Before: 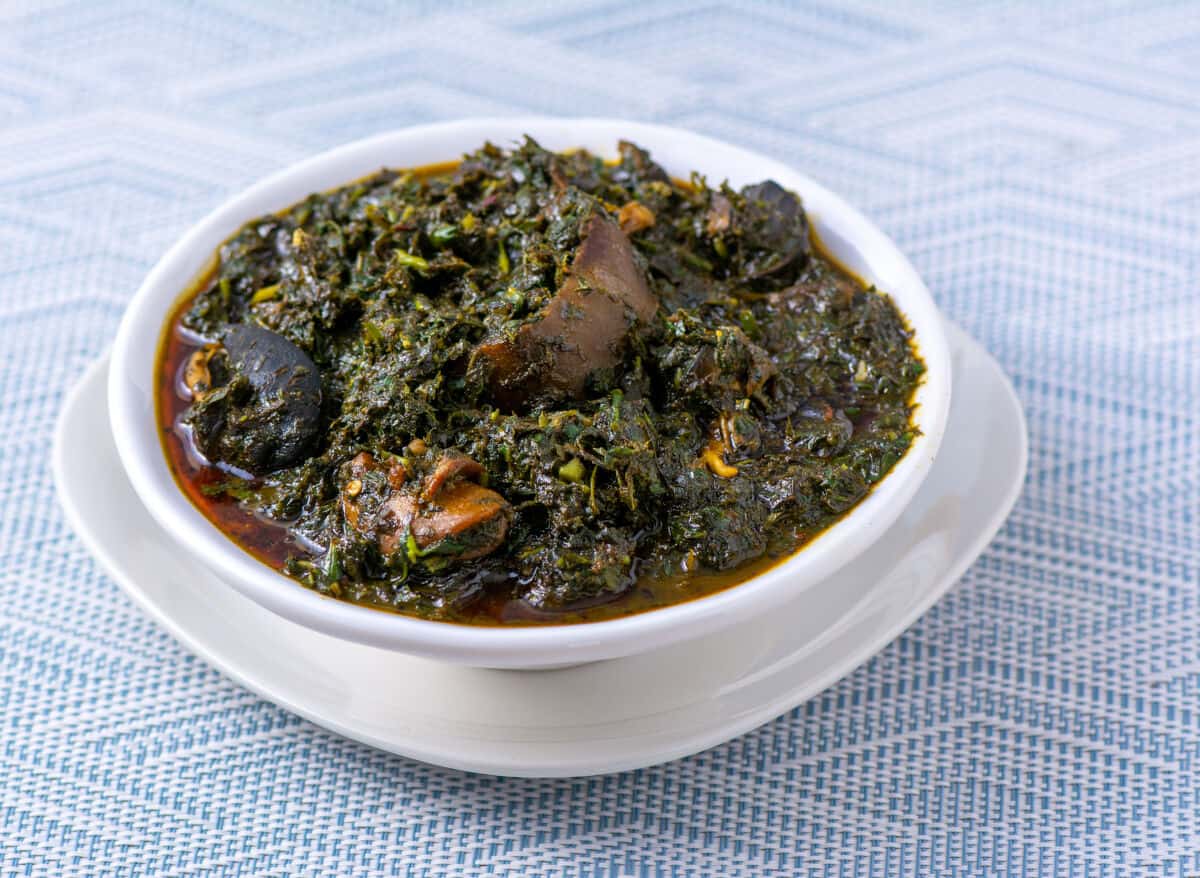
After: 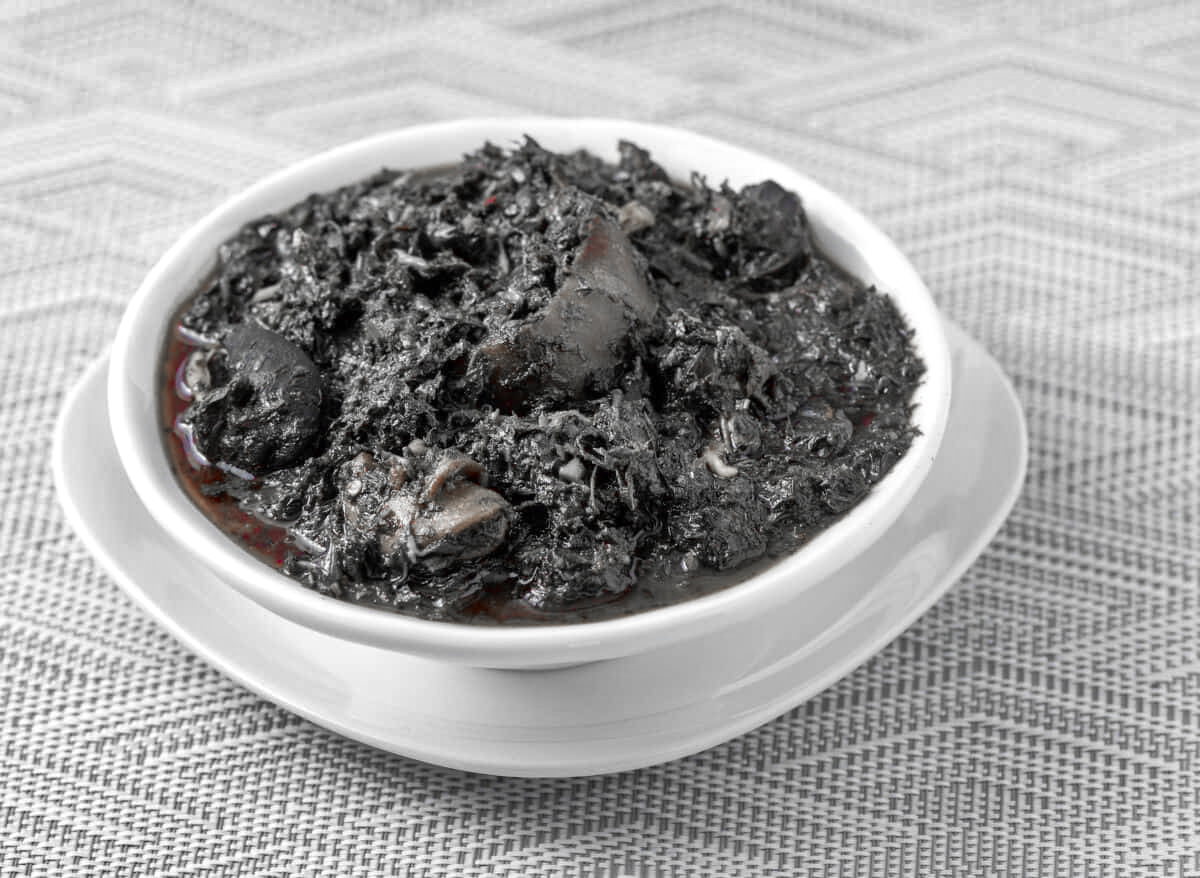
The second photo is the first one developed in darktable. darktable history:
color zones: curves: ch0 [(0, 0.278) (0.143, 0.5) (0.286, 0.5) (0.429, 0.5) (0.571, 0.5) (0.714, 0.5) (0.857, 0.5) (1, 0.5)]; ch1 [(0, 1) (0.143, 0.165) (0.286, 0) (0.429, 0) (0.571, 0) (0.714, 0) (0.857, 0.5) (1, 0.5)]; ch2 [(0, 0.508) (0.143, 0.5) (0.286, 0.5) (0.429, 0.5) (0.571, 0.5) (0.714, 0.5) (0.857, 0.5) (1, 0.5)]
color correction: highlights a* -8, highlights b* 3.1
exposure: exposure 0.127 EV, compensate highlight preservation false
shadows and highlights: highlights color adjustment 0%, low approximation 0.01, soften with gaussian
